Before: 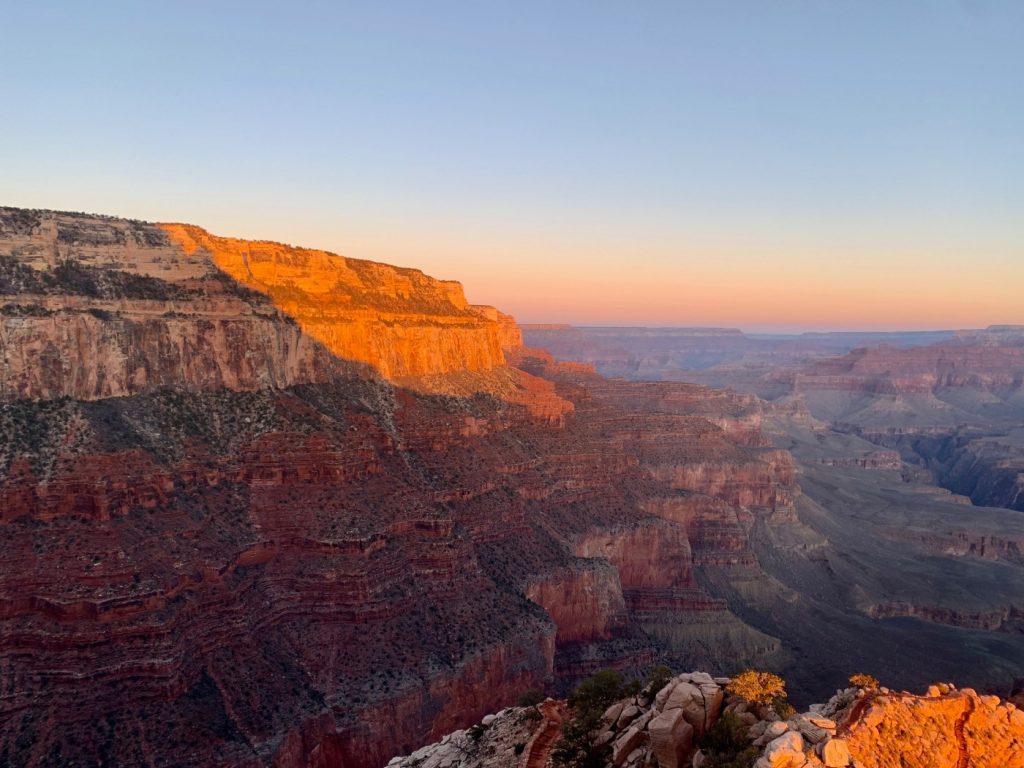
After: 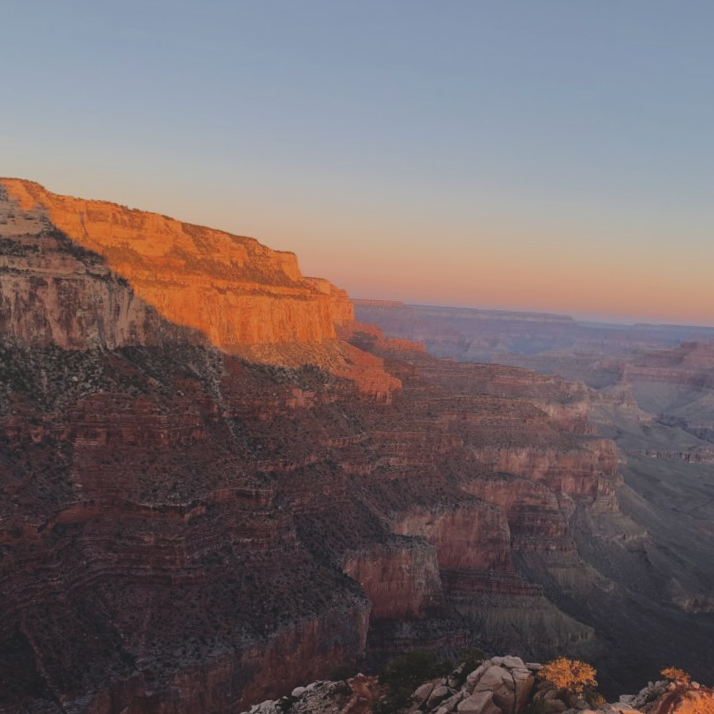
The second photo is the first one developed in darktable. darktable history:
crop and rotate: angle -3.27°, left 14.277%, top 0.028%, right 10.766%, bottom 0.028%
exposure: black level correction -0.036, exposure -0.497 EV, compensate highlight preservation false
filmic rgb: black relative exposure -7.65 EV, white relative exposure 4.56 EV, hardness 3.61, contrast 1.05
